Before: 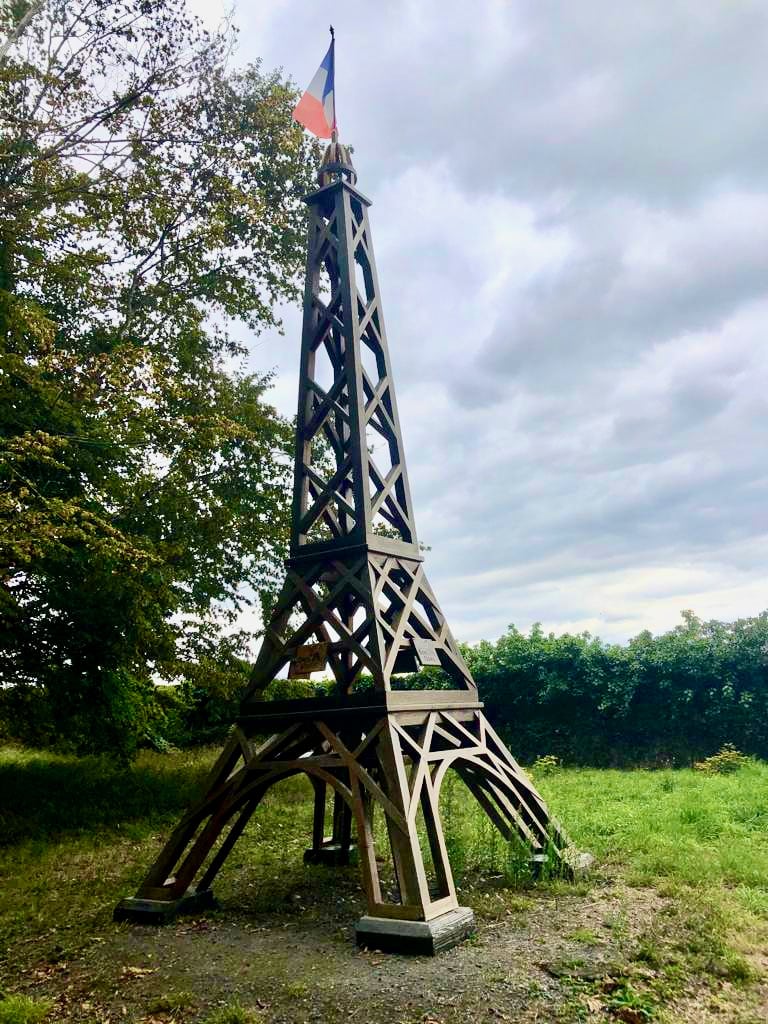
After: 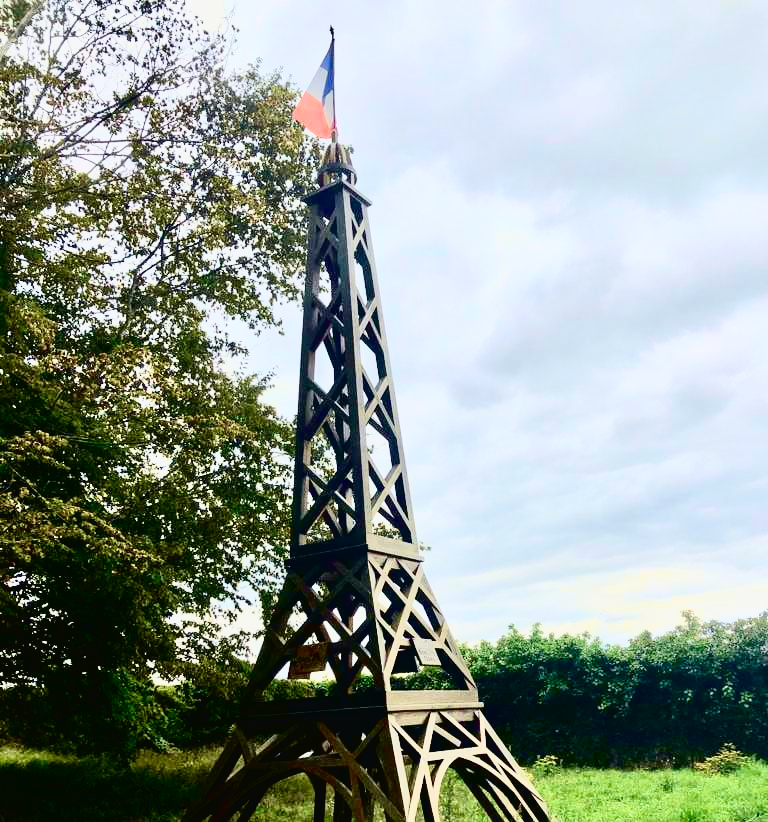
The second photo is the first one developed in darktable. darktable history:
crop: bottom 19.644%
tone curve: curves: ch0 [(0, 0.023) (0.087, 0.065) (0.184, 0.168) (0.45, 0.54) (0.57, 0.683) (0.706, 0.841) (0.877, 0.948) (1, 0.984)]; ch1 [(0, 0) (0.388, 0.369) (0.447, 0.447) (0.505, 0.5) (0.534, 0.535) (0.563, 0.563) (0.579, 0.59) (0.644, 0.663) (1, 1)]; ch2 [(0, 0) (0.301, 0.259) (0.385, 0.395) (0.492, 0.496) (0.518, 0.537) (0.583, 0.605) (0.673, 0.667) (1, 1)], color space Lab, independent channels, preserve colors none
